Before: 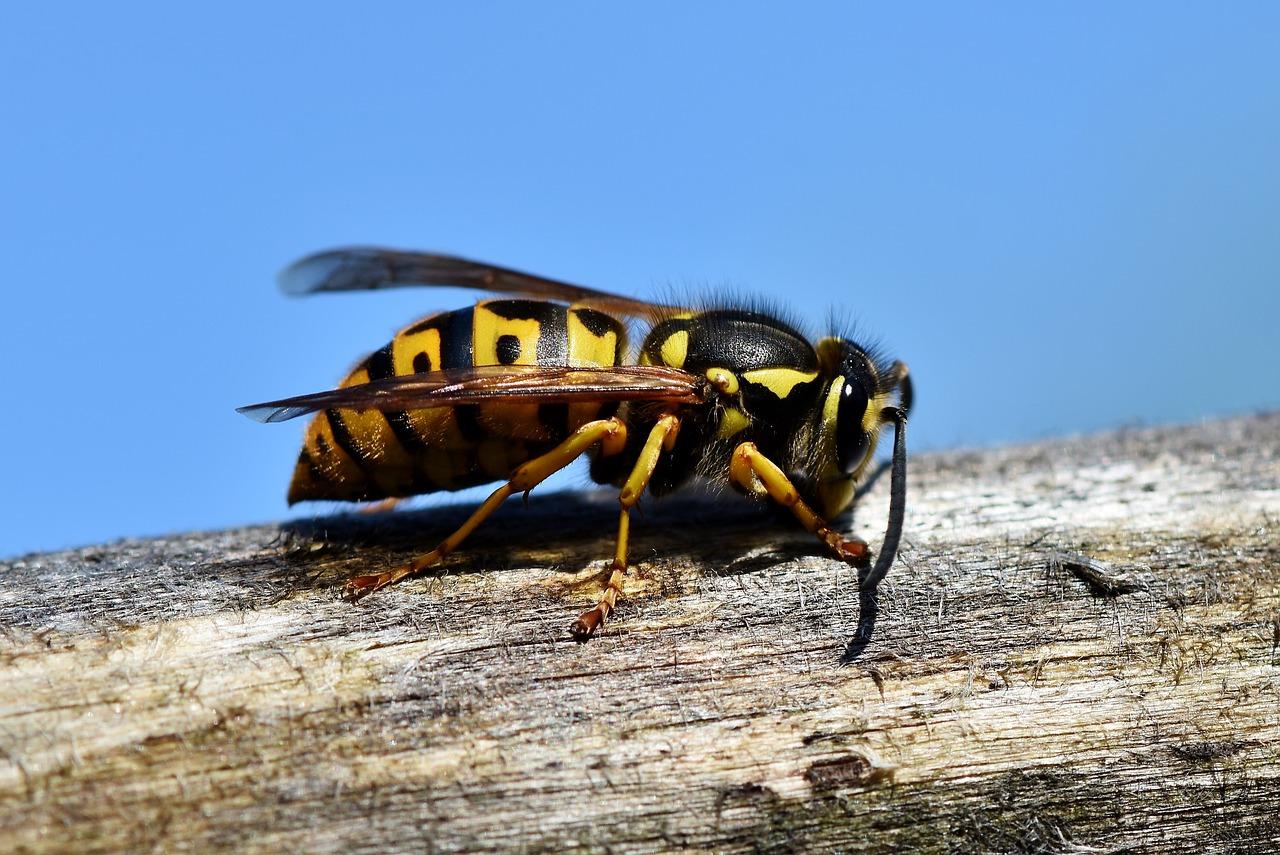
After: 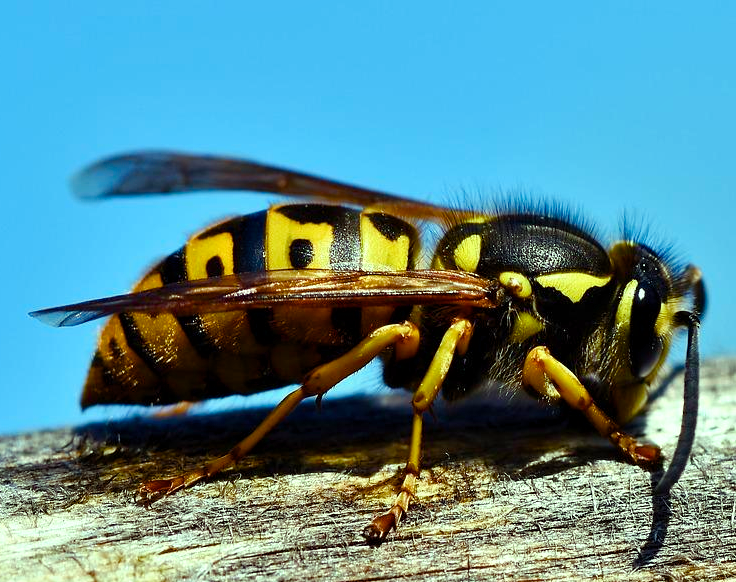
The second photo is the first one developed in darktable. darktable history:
crop: left 16.214%, top 11.278%, right 26.275%, bottom 20.539%
color balance rgb: highlights gain › luminance 15.103%, highlights gain › chroma 6.938%, highlights gain › hue 125.68°, perceptual saturation grading › global saturation 43.828%, perceptual saturation grading › highlights -50.183%, perceptual saturation grading › shadows 31.15%, global vibrance 9.936%
tone equalizer: on, module defaults
